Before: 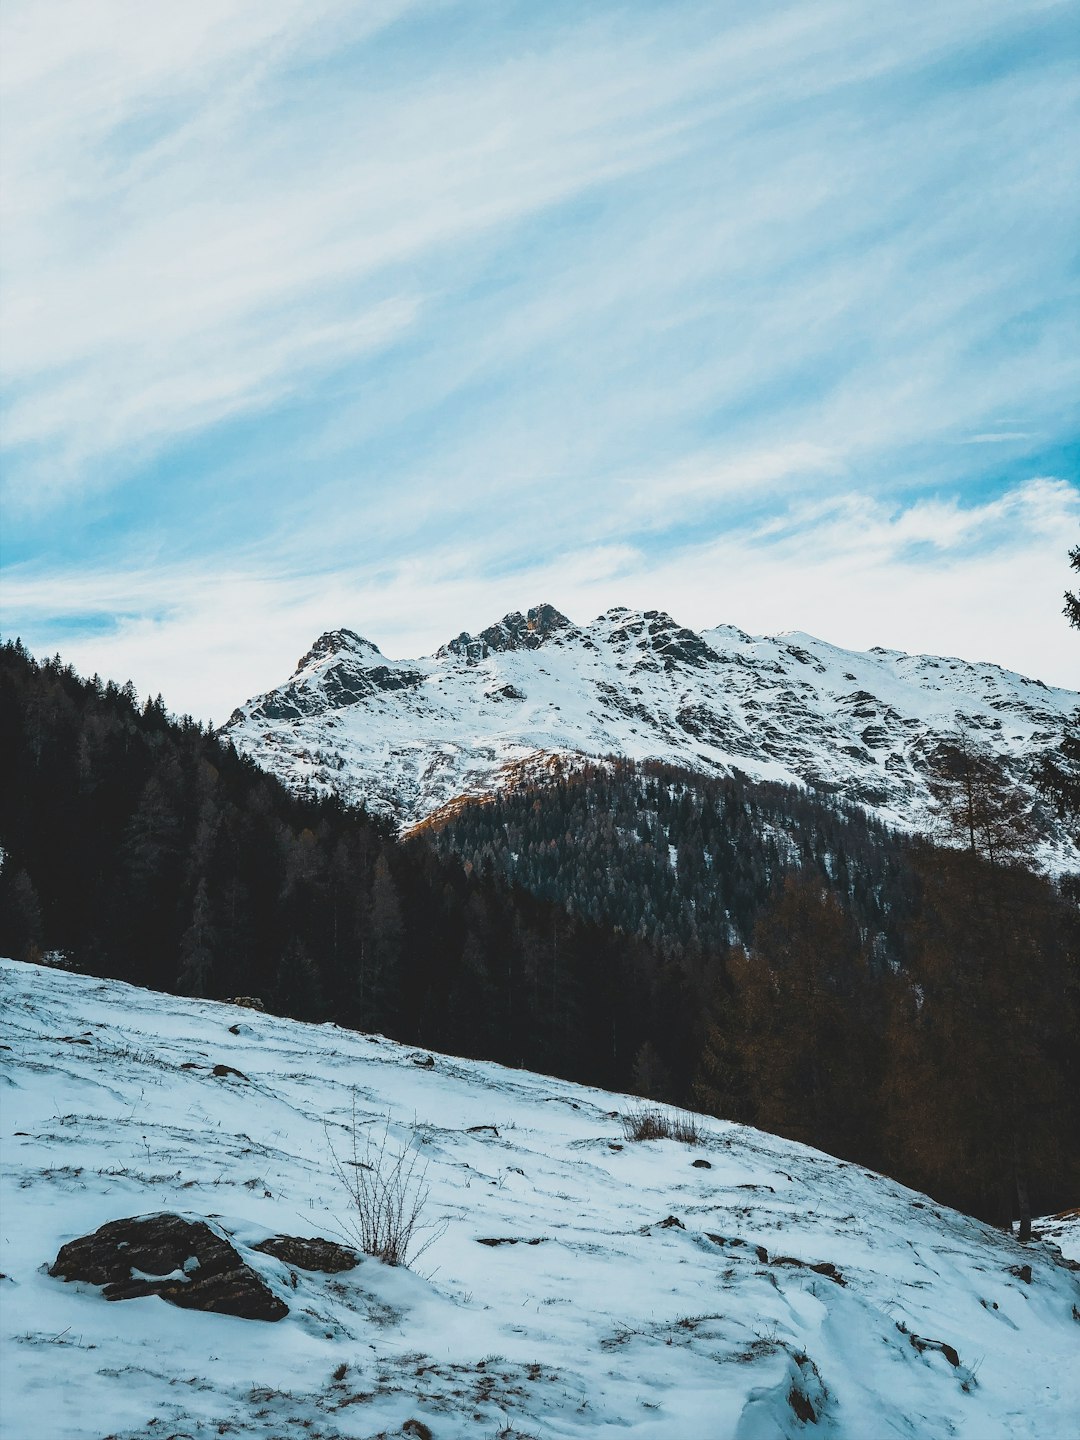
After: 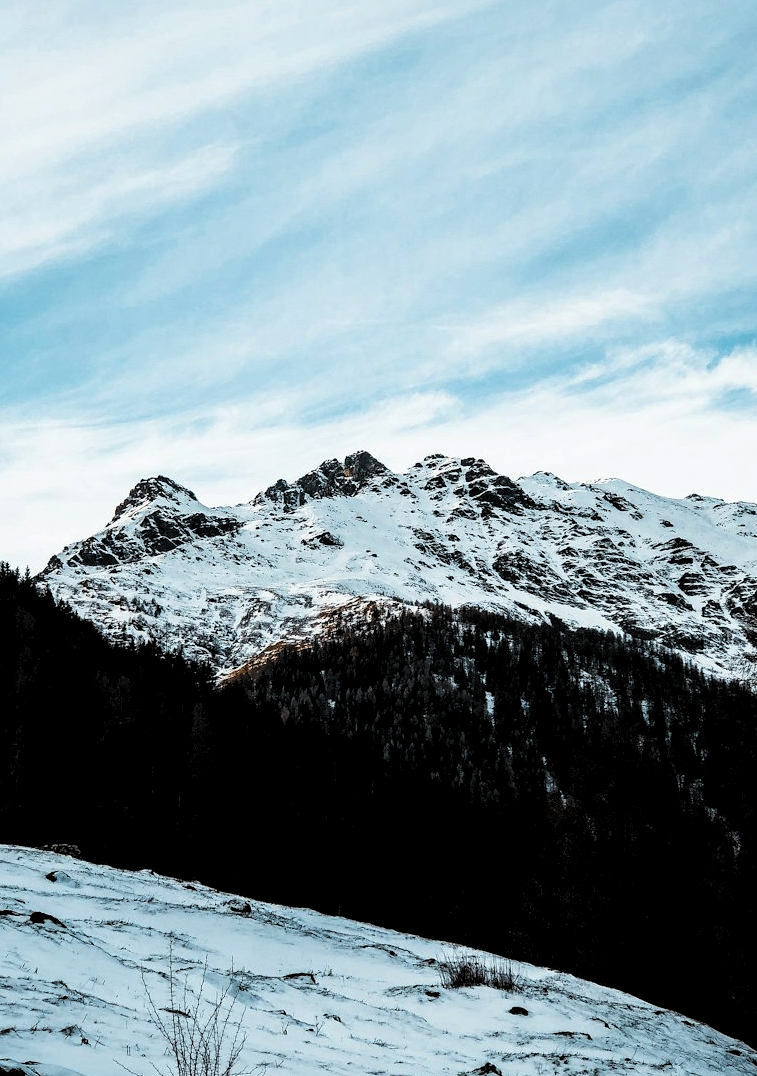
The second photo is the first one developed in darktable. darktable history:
exposure: black level correction 0.001, exposure -0.122 EV, compensate exposure bias true, compensate highlight preservation false
levels: levels [0.182, 0.542, 0.902]
crop and rotate: left 16.993%, top 10.67%, right 12.898%, bottom 14.595%
